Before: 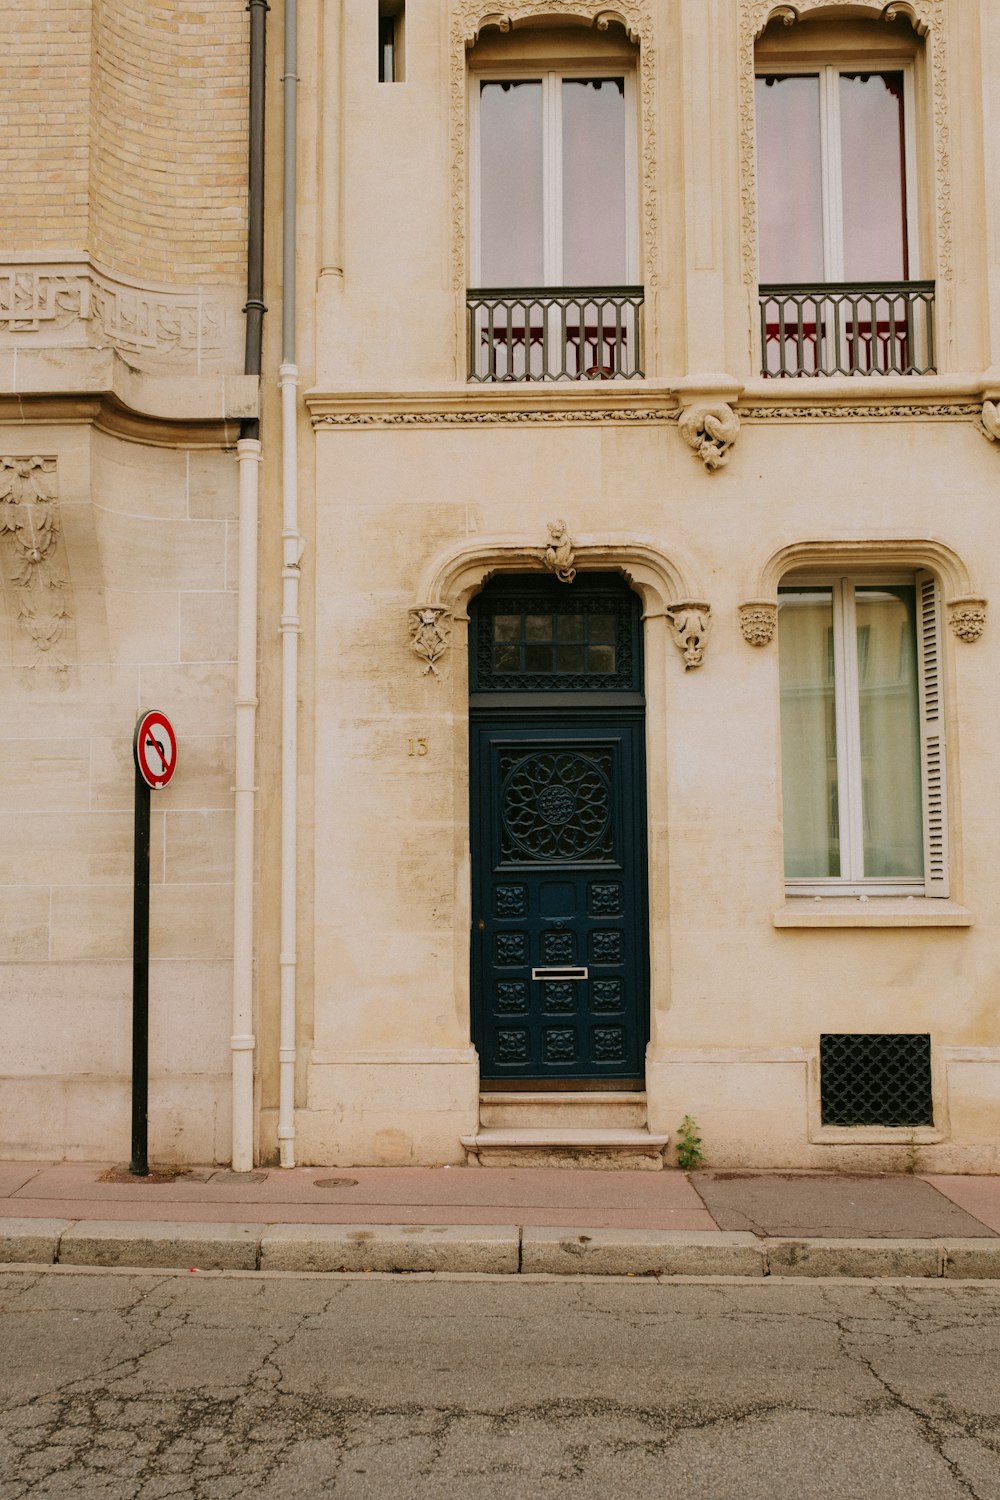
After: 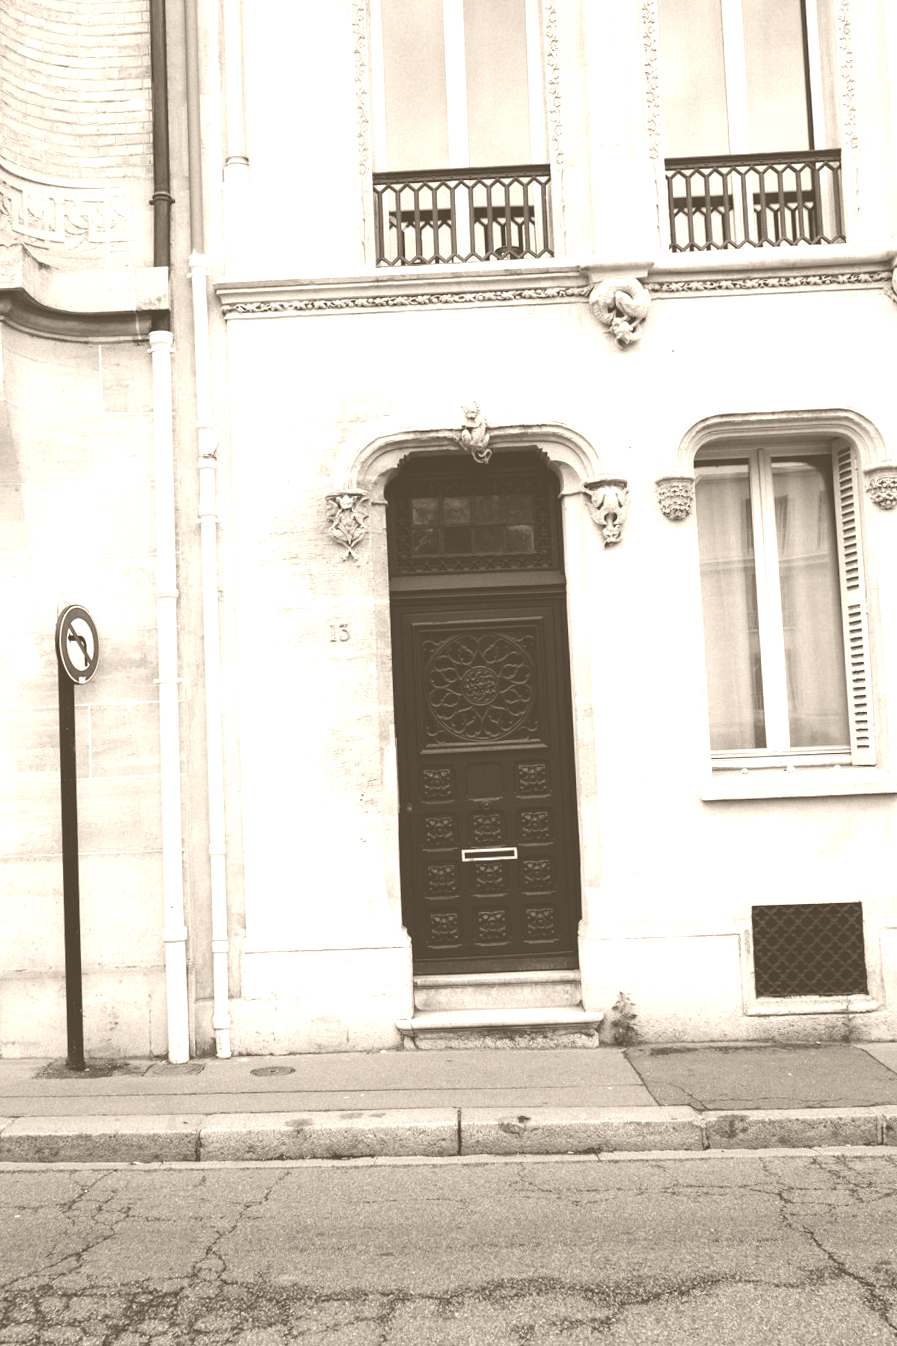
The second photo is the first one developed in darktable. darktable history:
shadows and highlights: shadows 37.27, highlights -28.18, soften with gaussian
colorize: hue 34.49°, saturation 35.33%, source mix 100%, version 1
levels: levels [0, 0.618, 1]
exposure: exposure 0.6 EV, compensate highlight preservation false
crop and rotate: angle 1.96°, left 5.673%, top 5.673%
contrast brightness saturation: saturation 0.18
